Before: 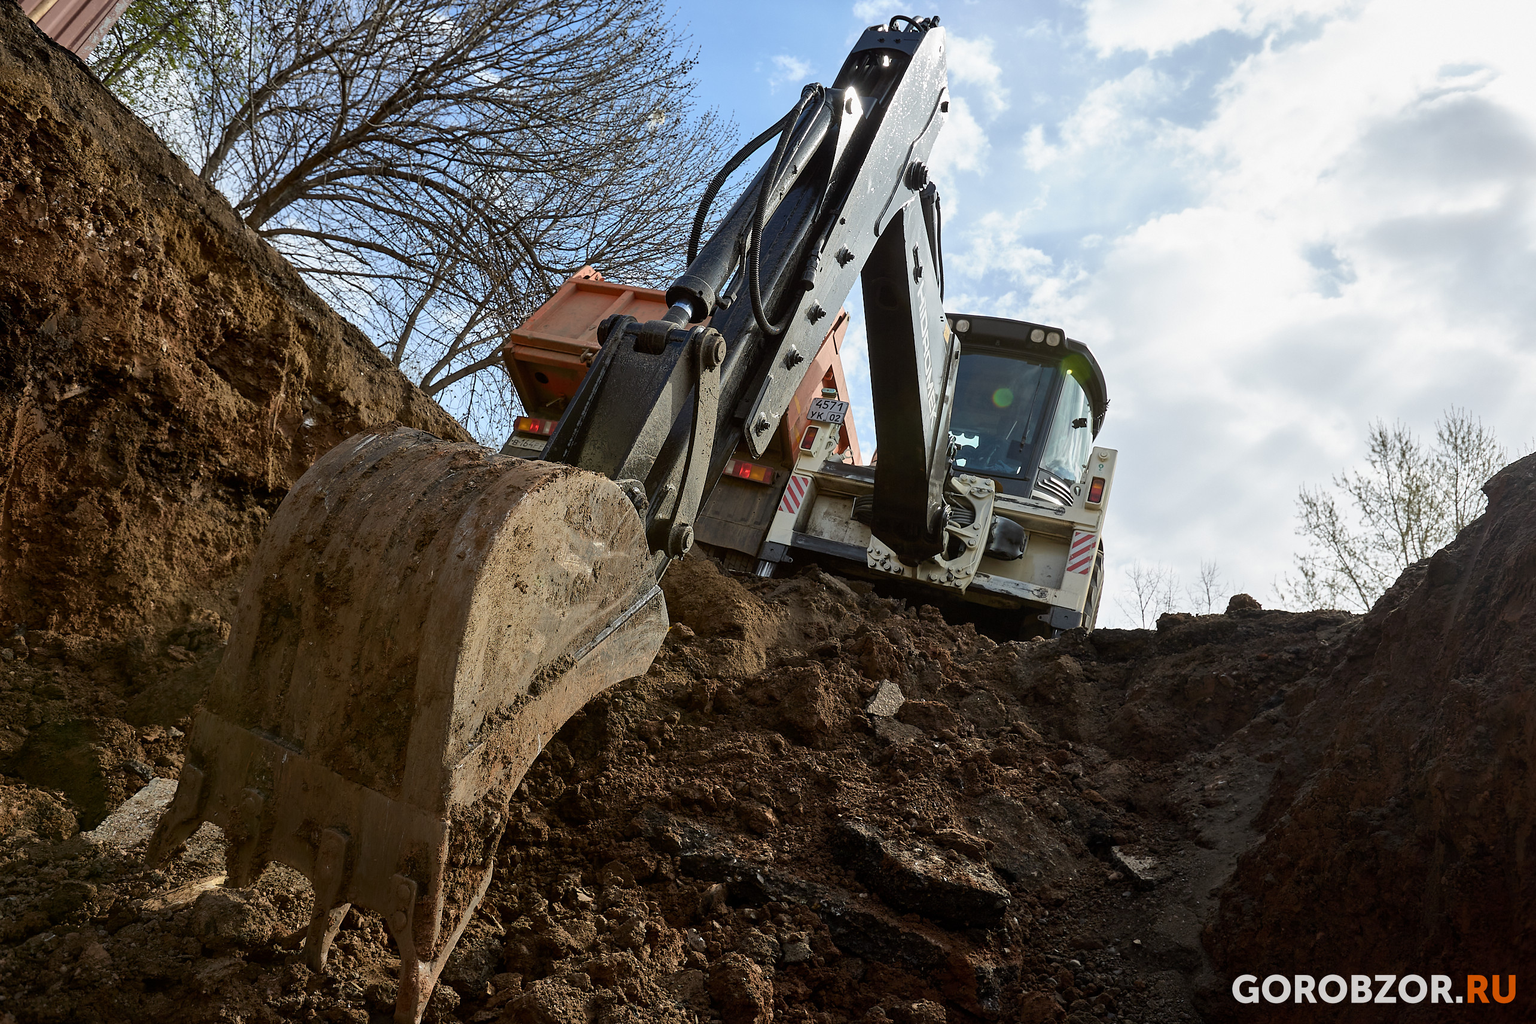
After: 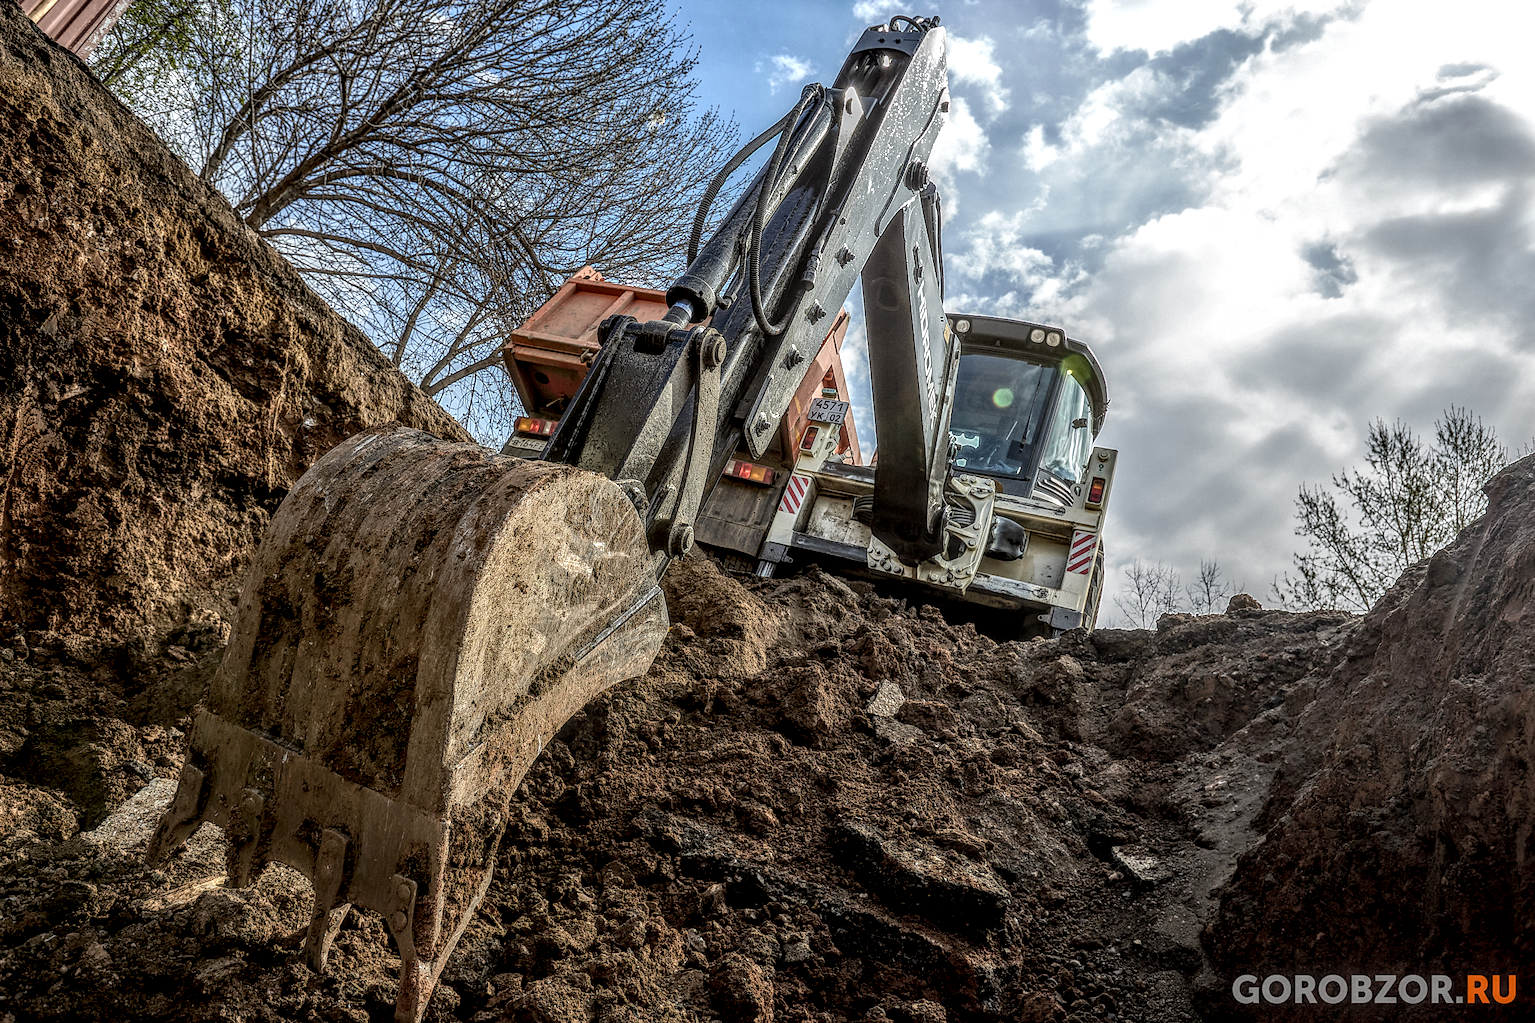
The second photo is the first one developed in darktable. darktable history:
sharpen: amount 0.2
local contrast: highlights 0%, shadows 0%, detail 300%, midtone range 0.3
